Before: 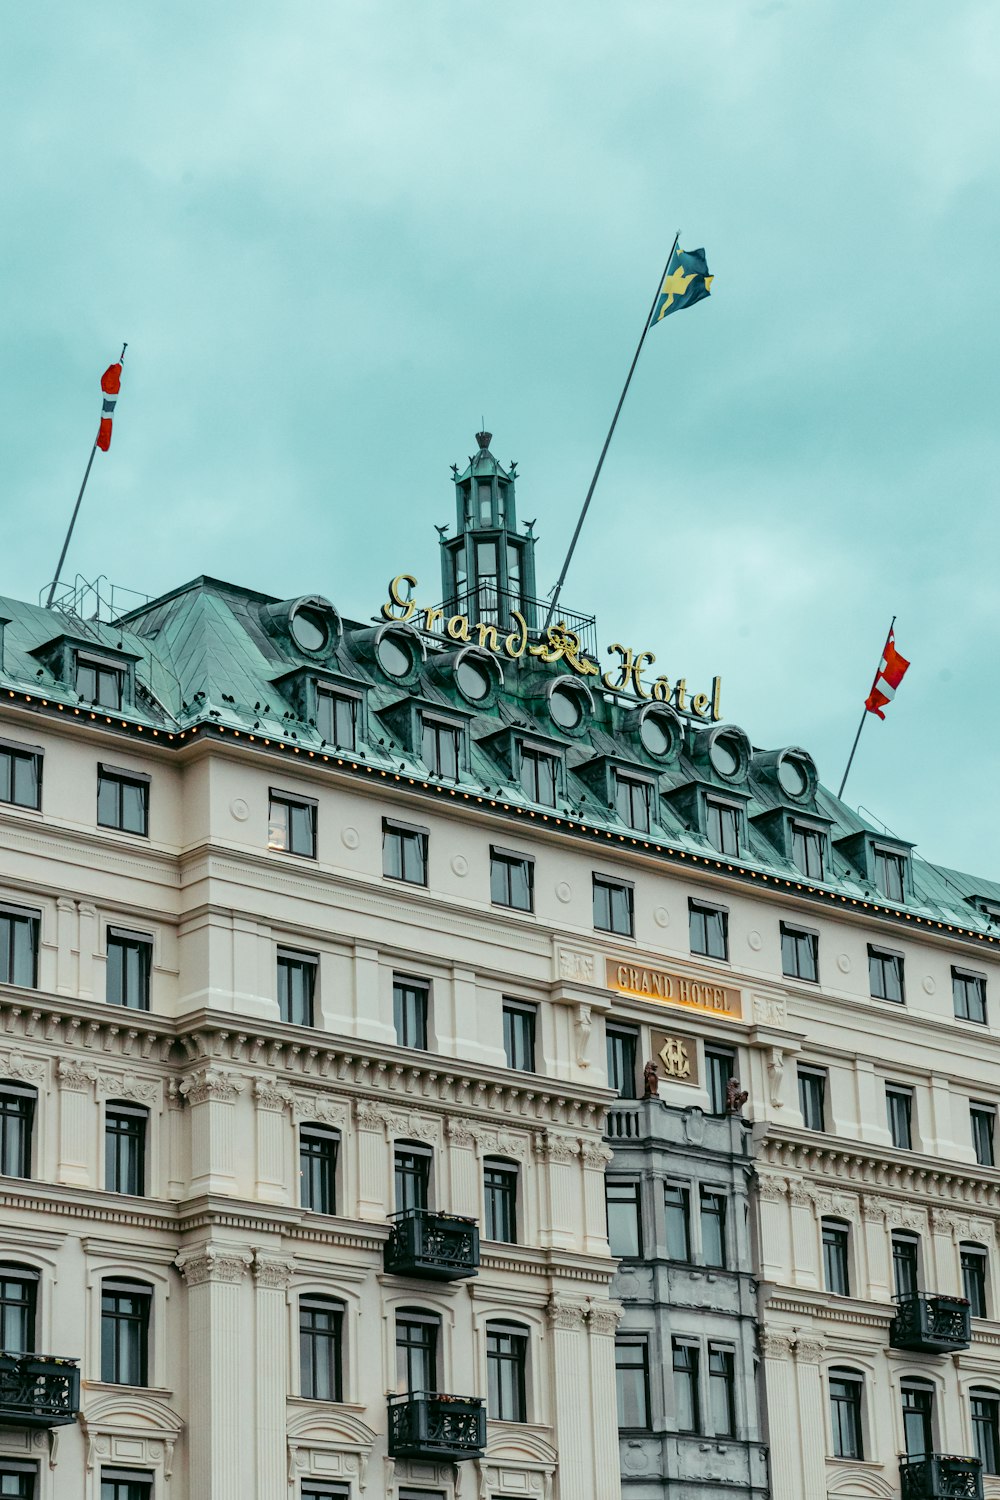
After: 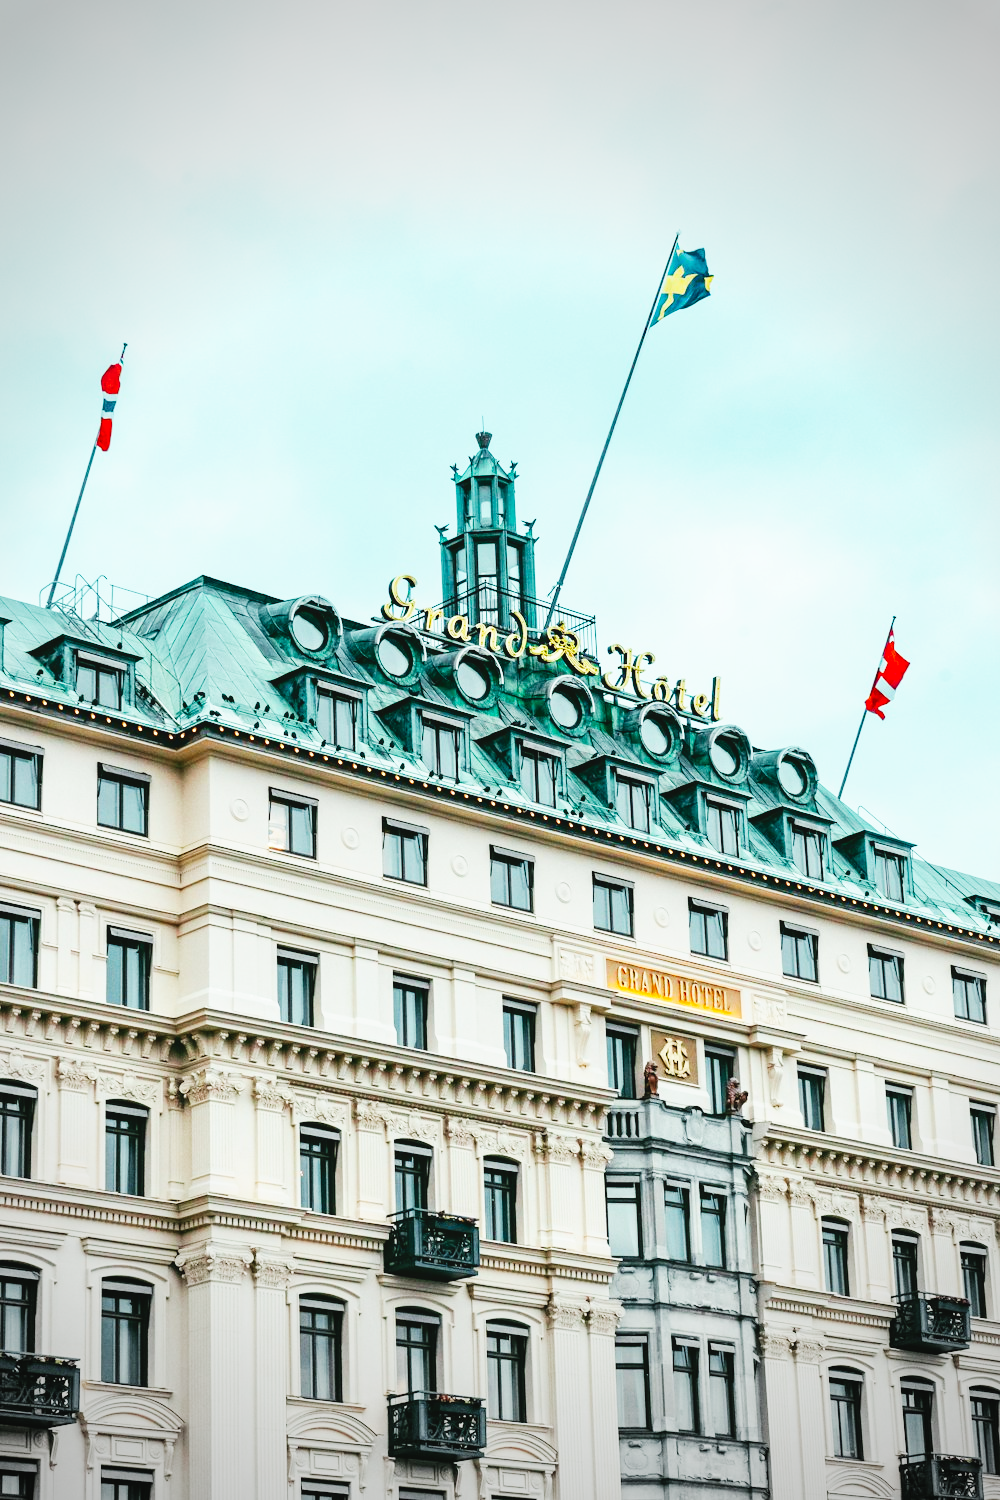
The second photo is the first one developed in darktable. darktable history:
base curve: curves: ch0 [(0, 0) (0.007, 0.004) (0.027, 0.03) (0.046, 0.07) (0.207, 0.54) (0.442, 0.872) (0.673, 0.972) (1, 1)], preserve colors none
vignetting: fall-off start 67.15%, brightness -0.442, saturation -0.691, width/height ratio 1.011, unbound false
lowpass: radius 0.1, contrast 0.85, saturation 1.1, unbound 0
